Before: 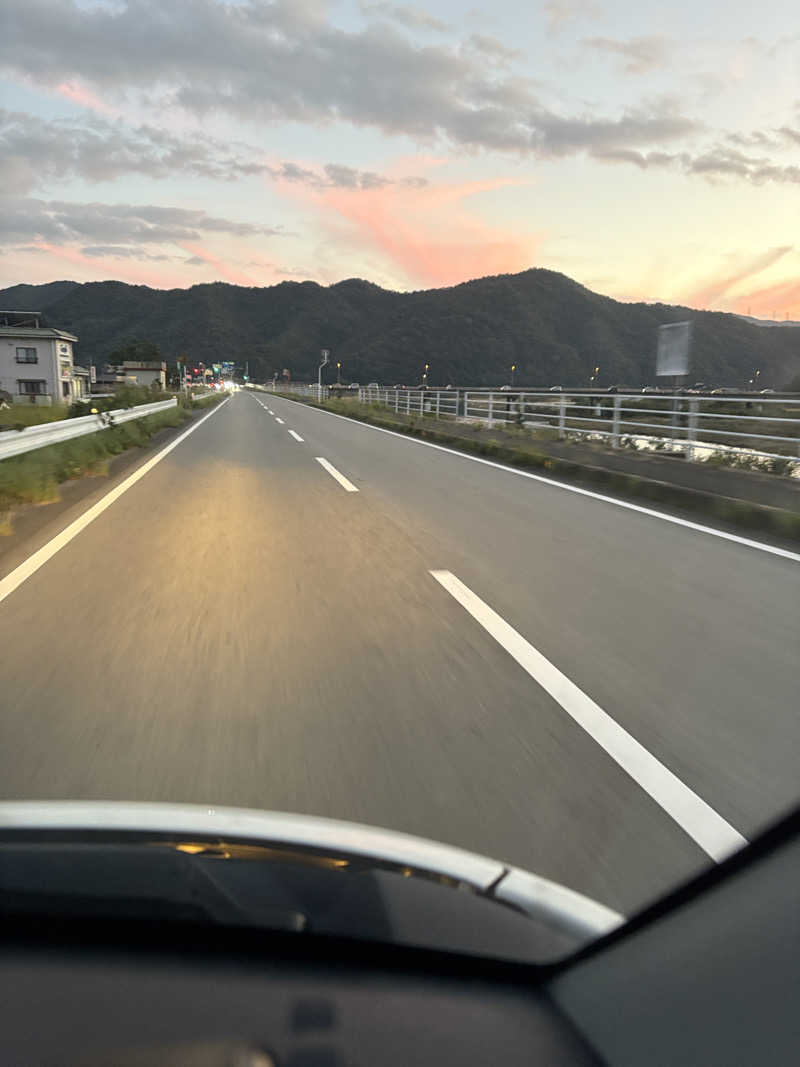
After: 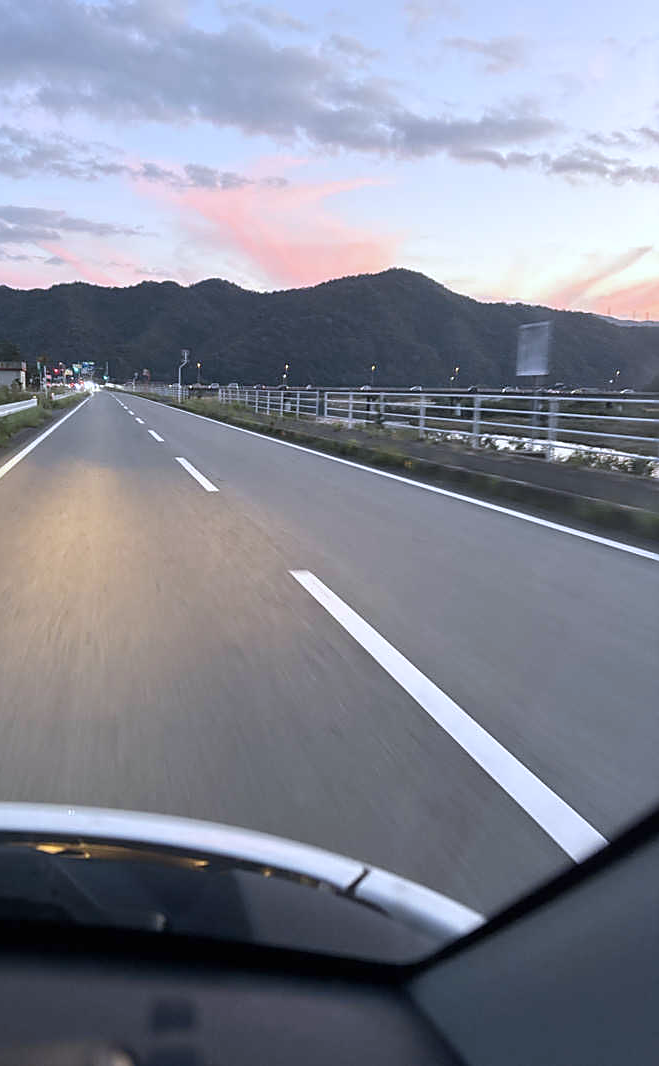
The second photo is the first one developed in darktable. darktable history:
sharpen: radius 1.886, amount 0.402, threshold 1.215
crop: left 17.547%, bottom 0.017%
color calibration: illuminant as shot in camera, x 0.377, y 0.392, temperature 4210.44 K
